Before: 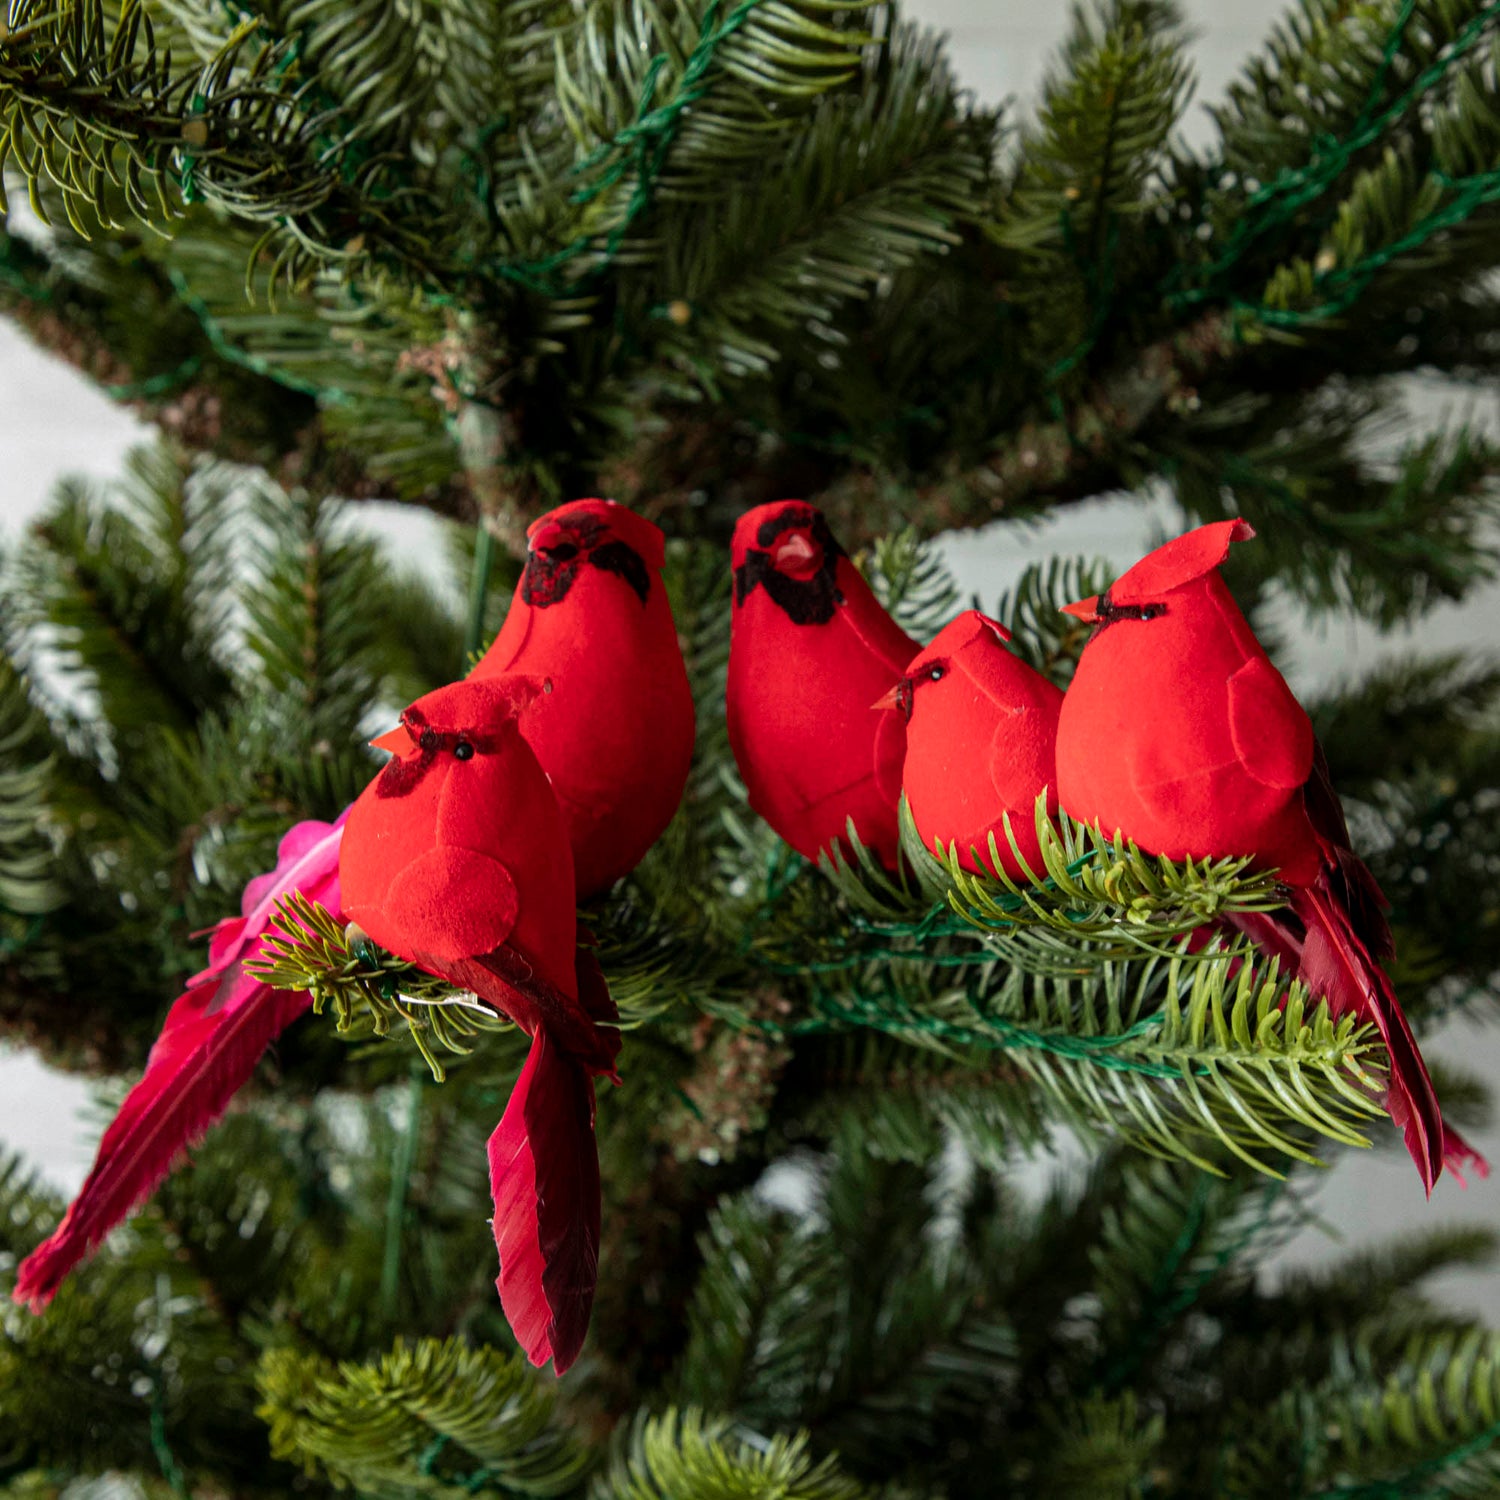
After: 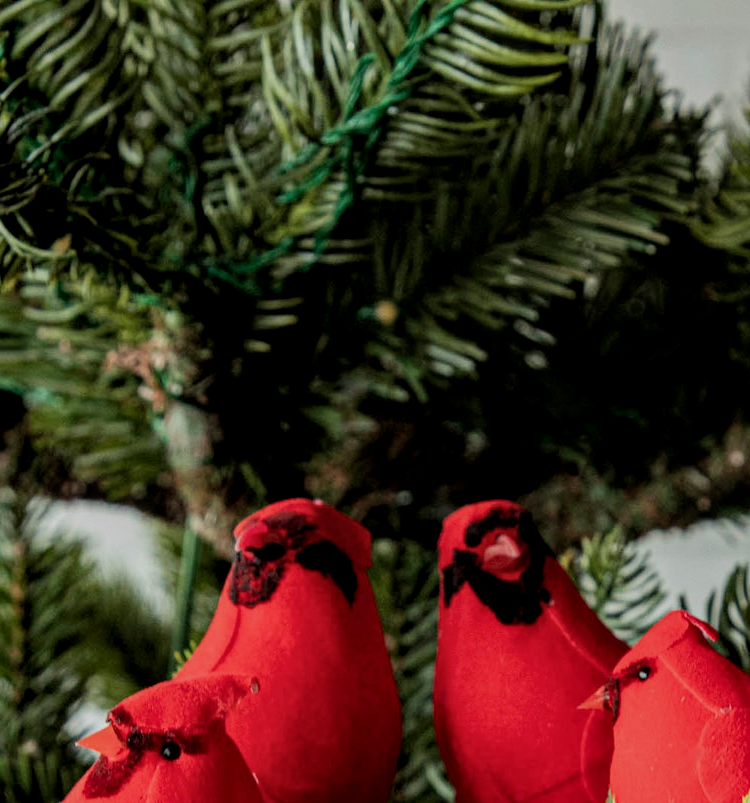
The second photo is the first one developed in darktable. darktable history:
crop: left 19.556%, right 30.401%, bottom 46.458%
filmic rgb: black relative exposure -7.65 EV, white relative exposure 4.56 EV, hardness 3.61
local contrast: on, module defaults
